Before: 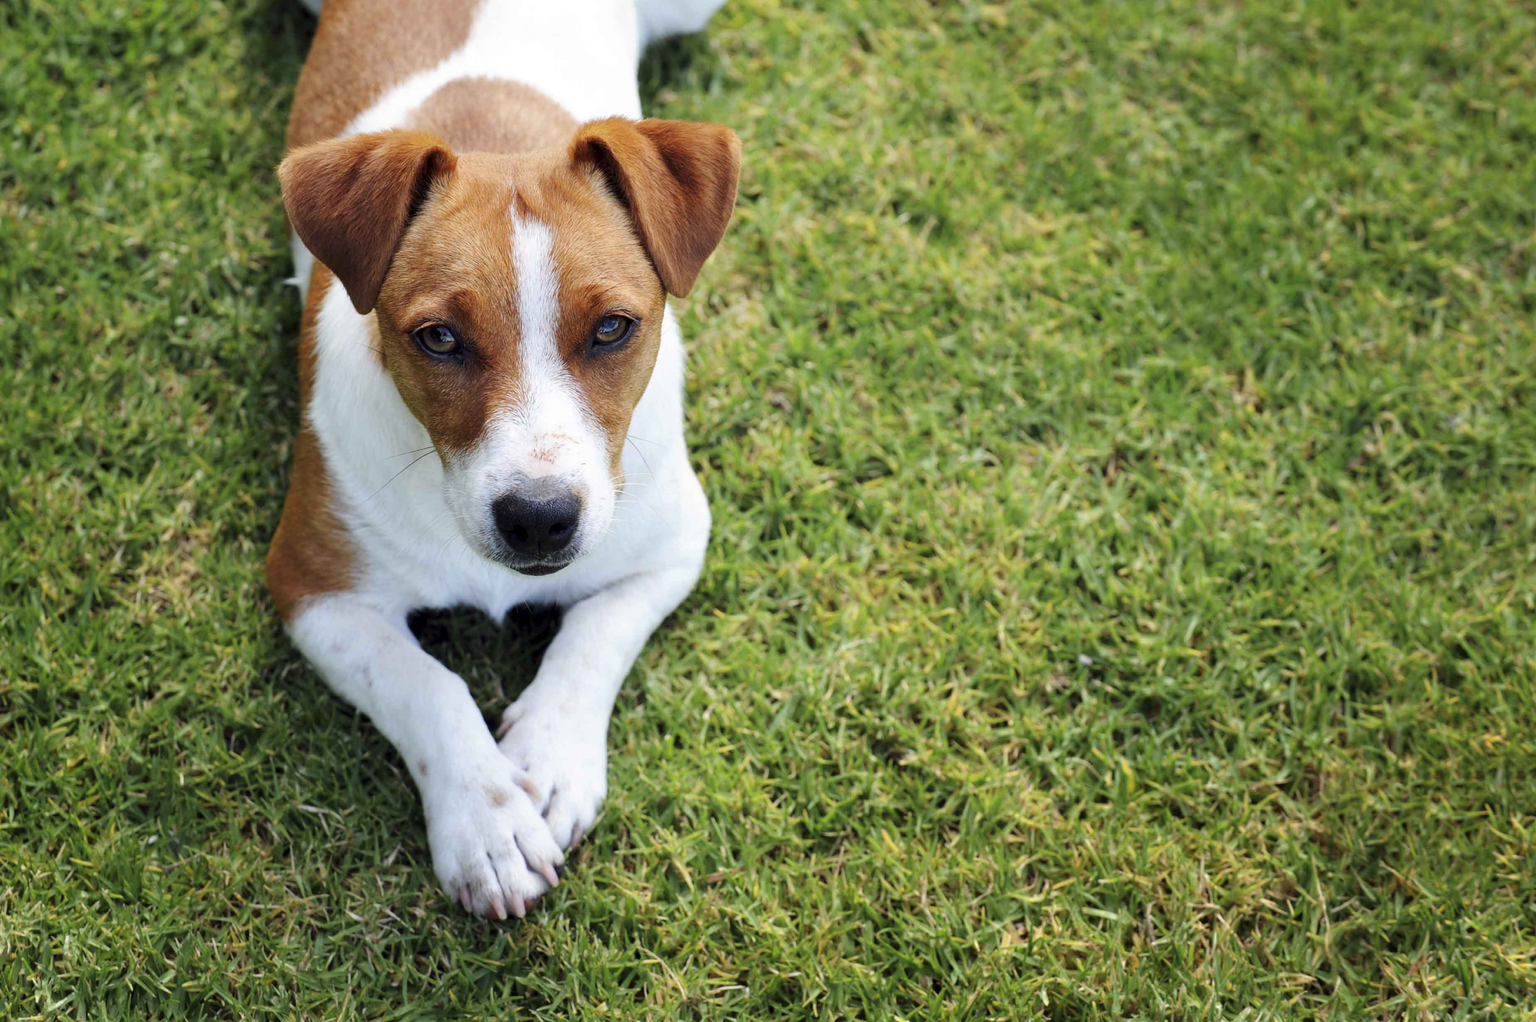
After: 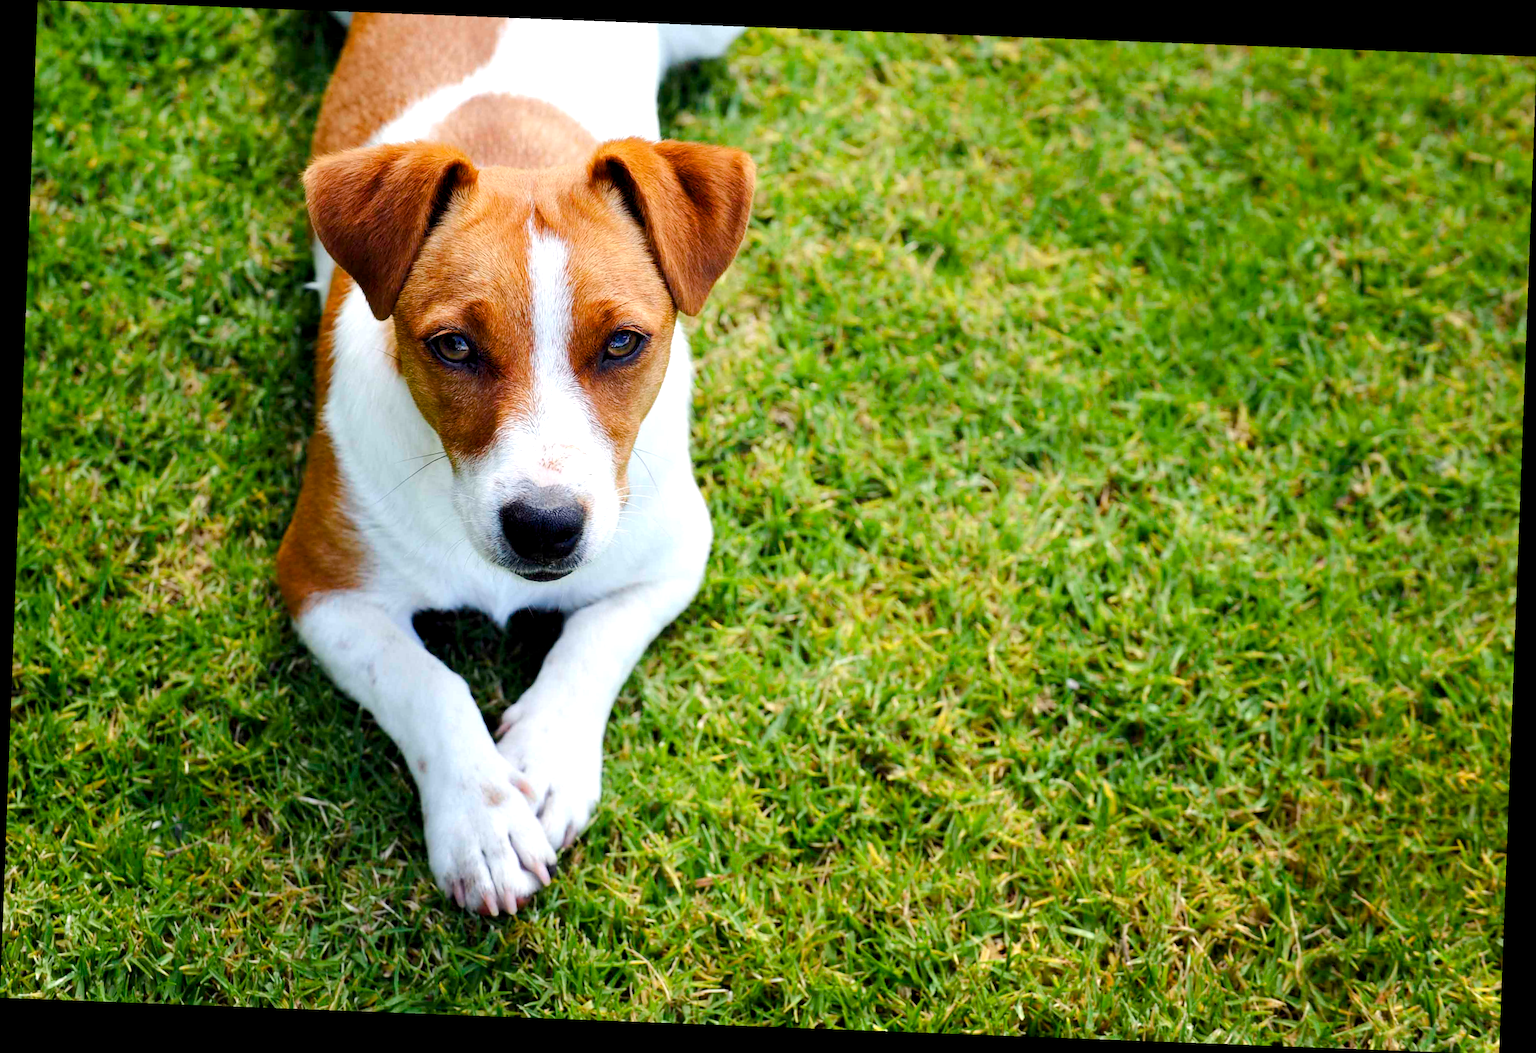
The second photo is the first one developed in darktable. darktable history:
tone equalizer: on, module defaults
exposure: black level correction -0.001, exposure 0.08 EV, compensate highlight preservation false
rotate and perspective: rotation 2.17°, automatic cropping off
color balance rgb: global offset › luminance -0.51%, perceptual saturation grading › global saturation 27.53%, perceptual saturation grading › highlights -25%, perceptual saturation grading › shadows 25%, perceptual brilliance grading › highlights 6.62%, perceptual brilliance grading › mid-tones 17.07%, perceptual brilliance grading › shadows -5.23%
